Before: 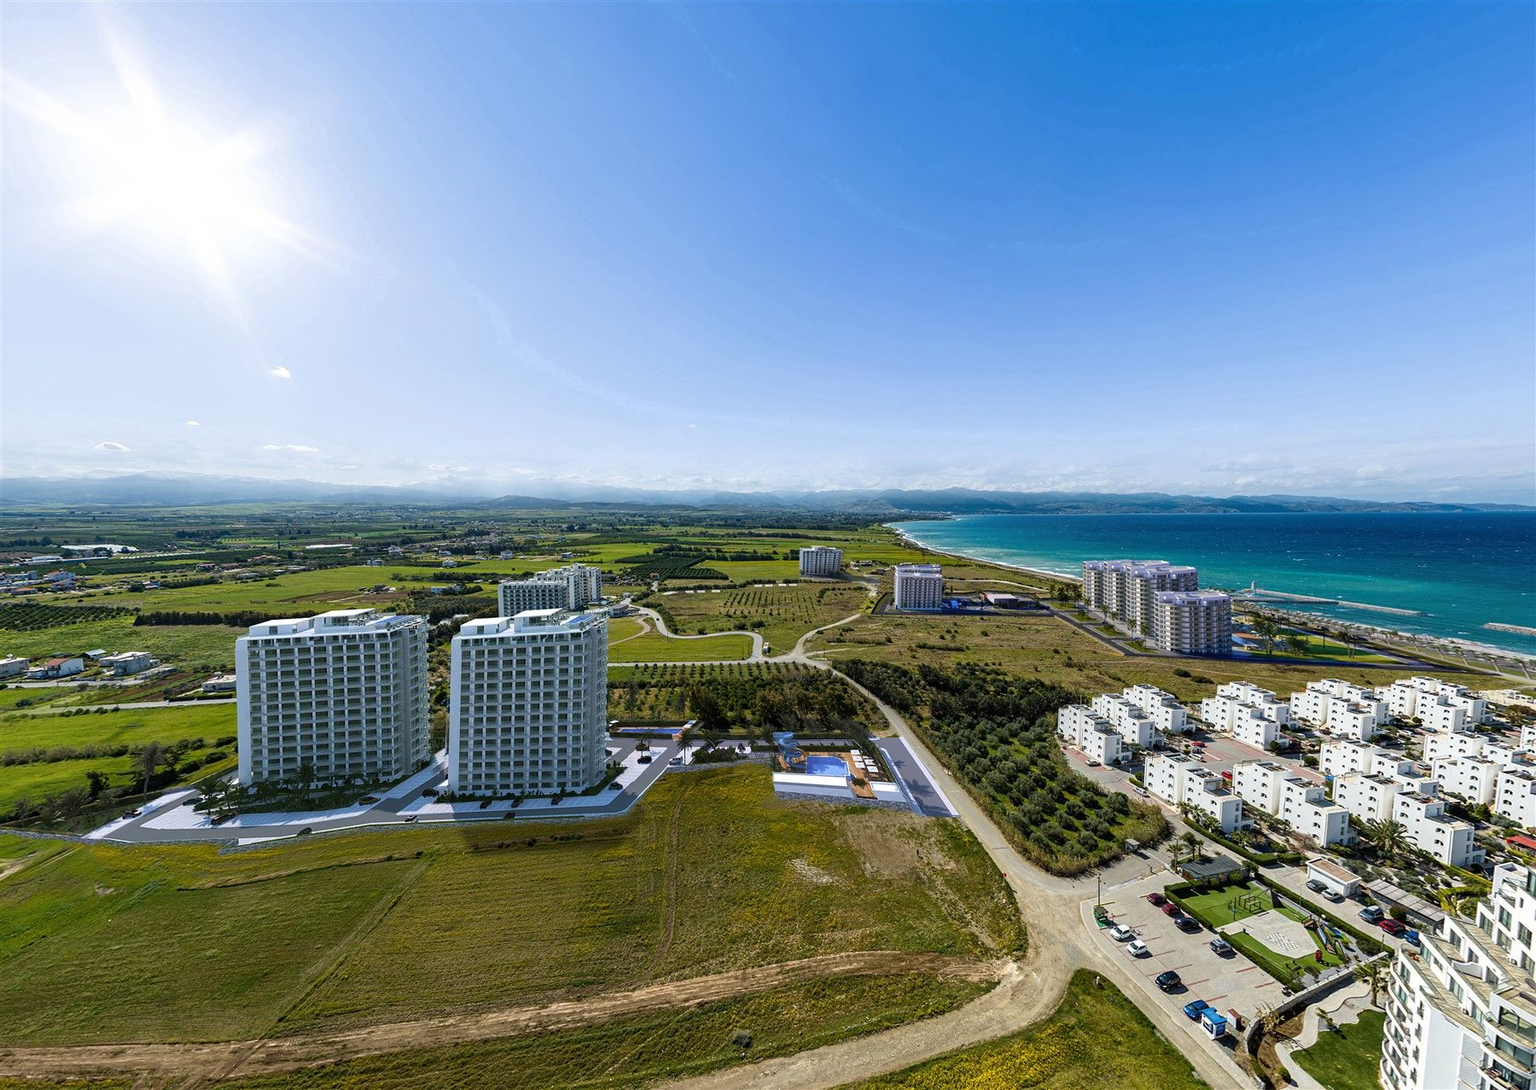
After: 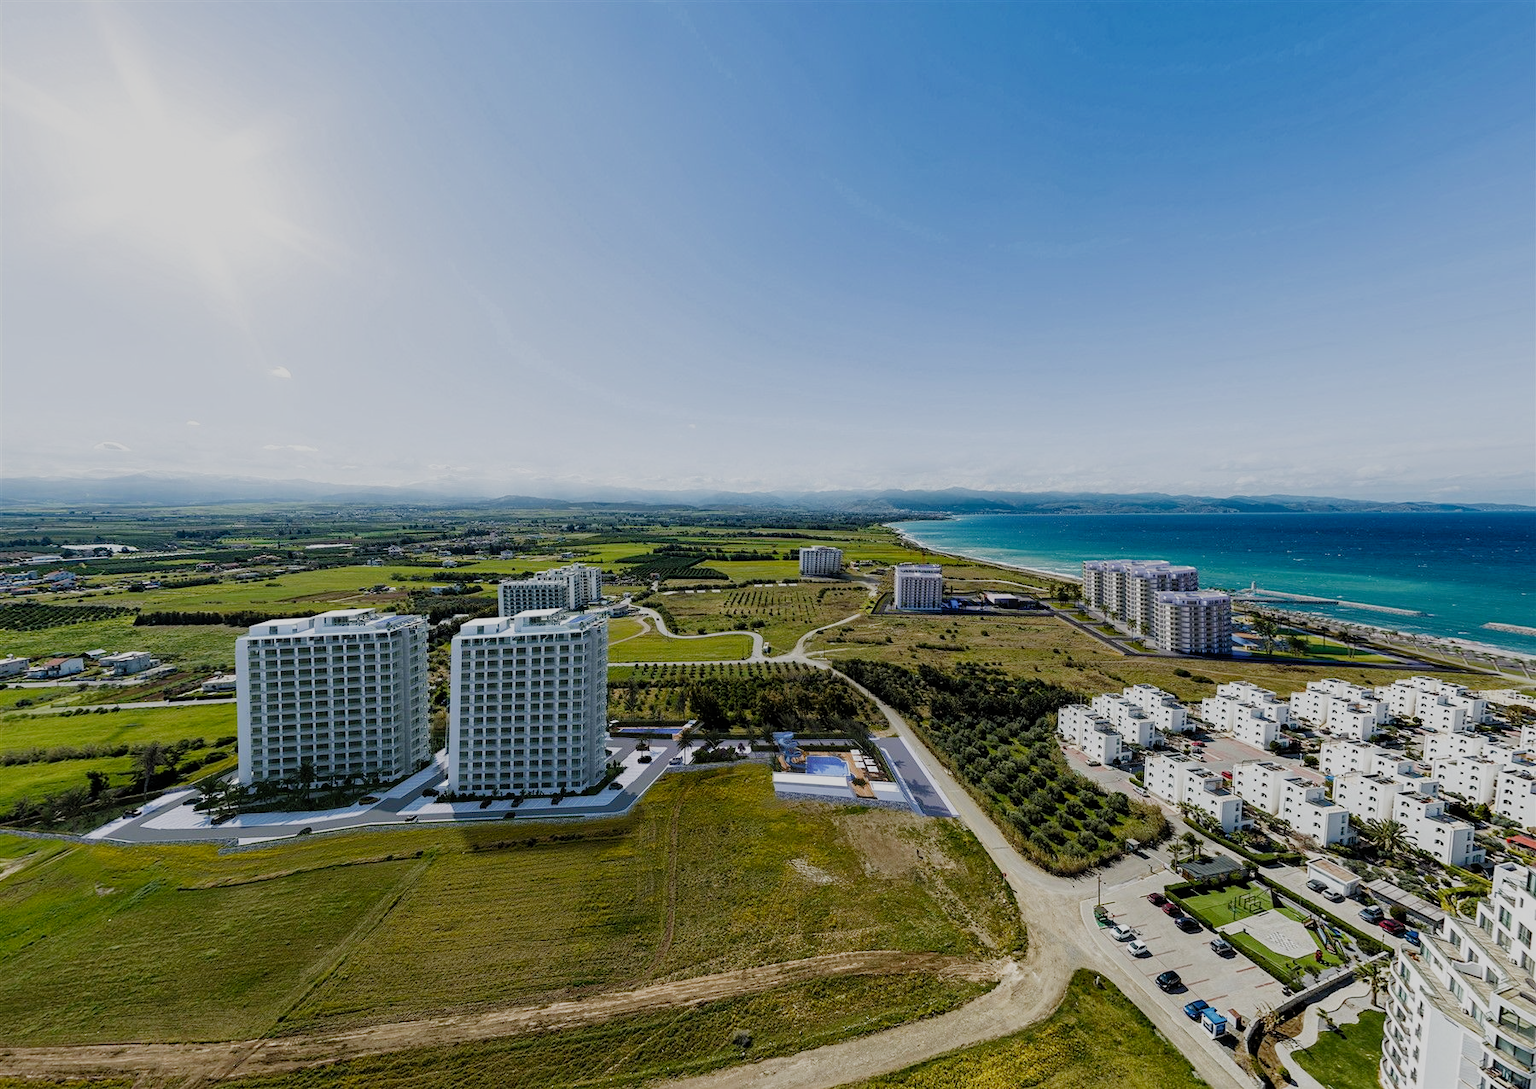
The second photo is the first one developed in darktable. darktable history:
shadows and highlights: shadows 25.74, highlights -23.28
contrast brightness saturation: saturation -0.049
filmic rgb: black relative exposure -7.65 EV, white relative exposure 4.56 EV, threshold 2.96 EV, hardness 3.61, add noise in highlights 0, preserve chrominance no, color science v3 (2019), use custom middle-gray values true, contrast in highlights soft, enable highlight reconstruction true
